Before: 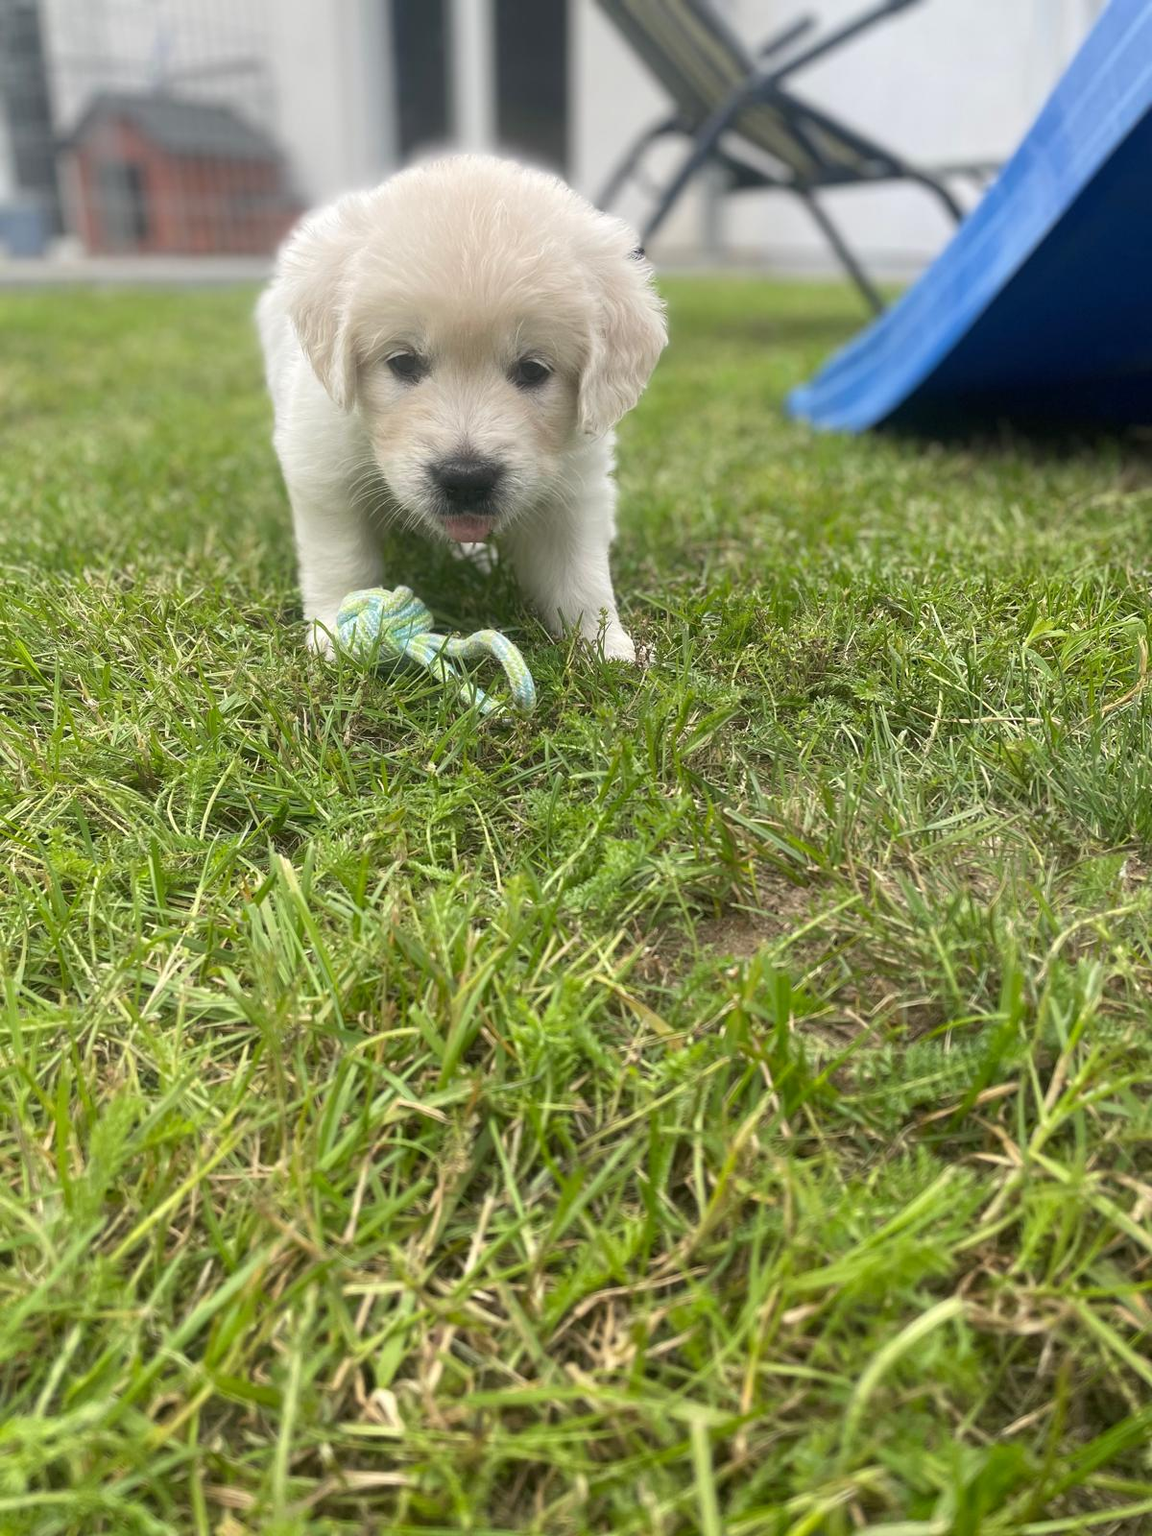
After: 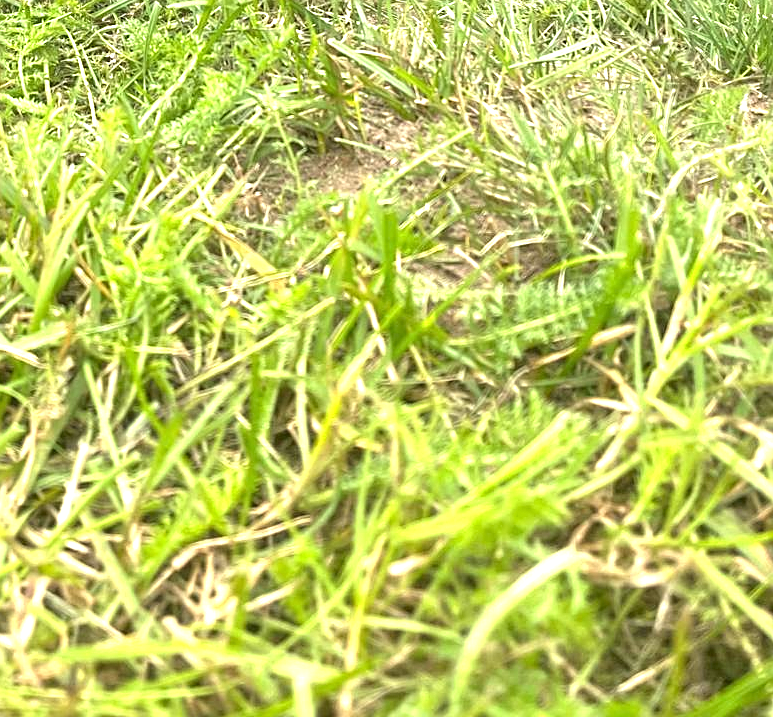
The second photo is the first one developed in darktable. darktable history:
contrast equalizer: y [[0.5 ×6], [0.5 ×6], [0.5, 0.5, 0.501, 0.545, 0.707, 0.863], [0 ×6], [0 ×6]]
crop and rotate: left 35.509%, top 50.238%, bottom 4.934%
exposure: black level correction 0, exposure 1.4 EV, compensate highlight preservation false
sharpen: on, module defaults
